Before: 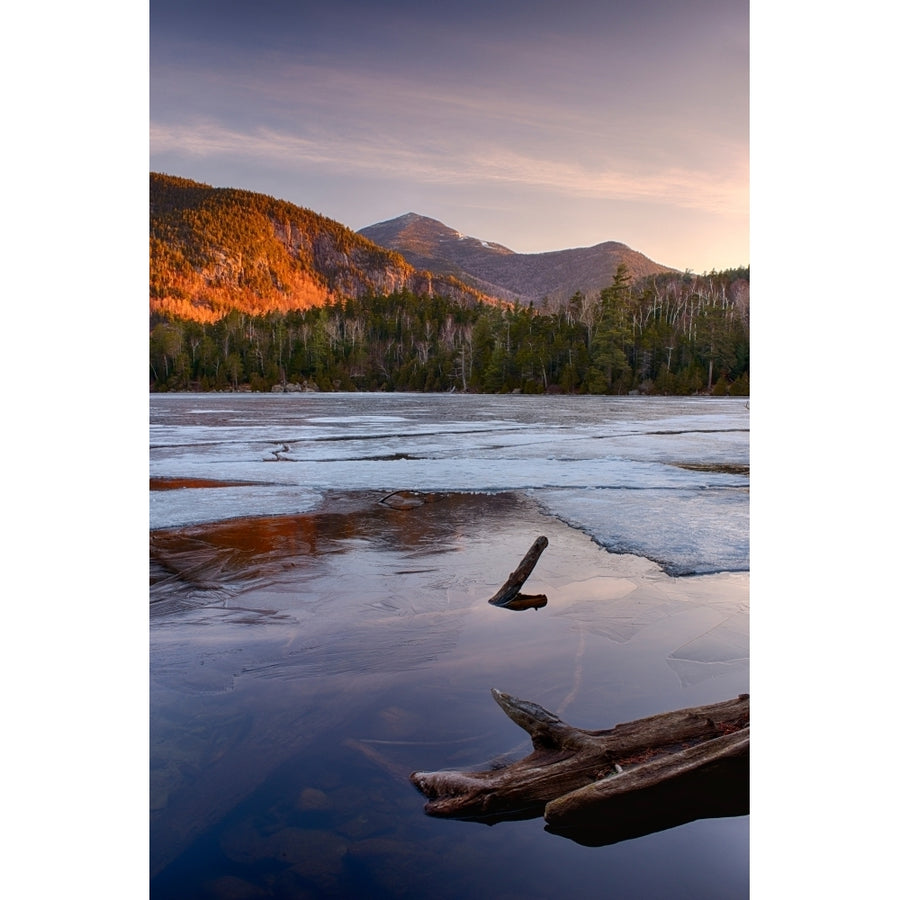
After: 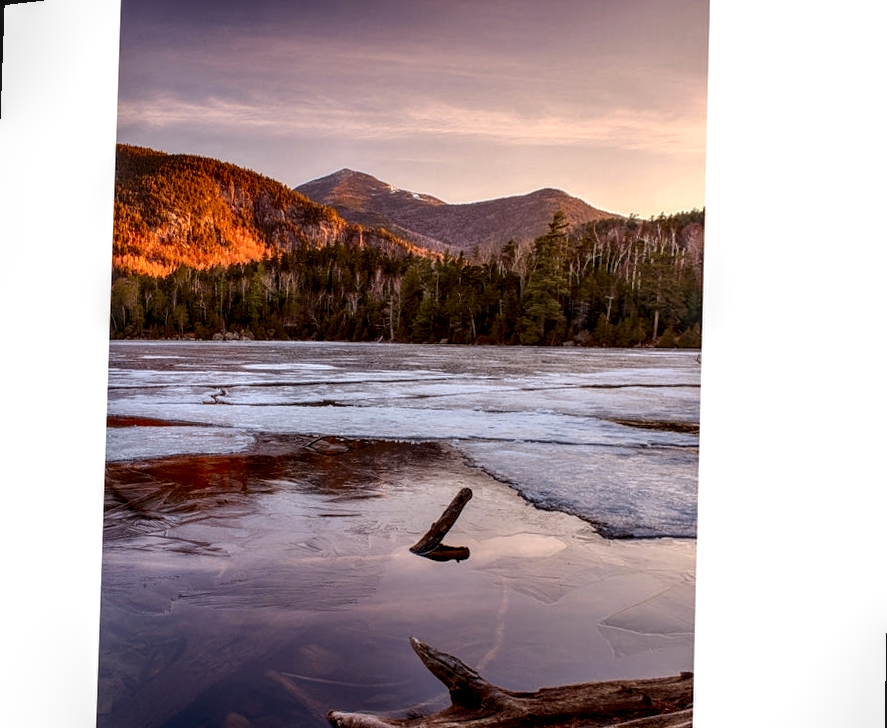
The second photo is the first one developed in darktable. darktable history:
local contrast: detail 160%
rotate and perspective: rotation 1.69°, lens shift (vertical) -0.023, lens shift (horizontal) -0.291, crop left 0.025, crop right 0.988, crop top 0.092, crop bottom 0.842
crop: top 0.448%, right 0.264%, bottom 5.045%
rgb levels: mode RGB, independent channels, levels [[0, 0.5, 1], [0, 0.521, 1], [0, 0.536, 1]]
